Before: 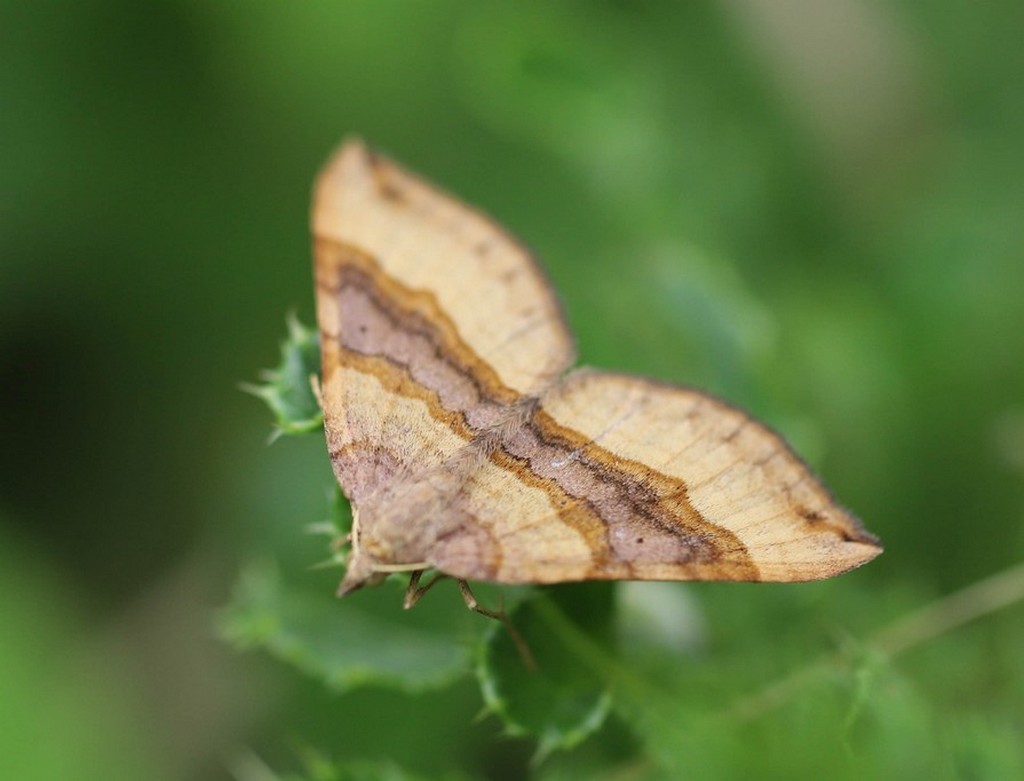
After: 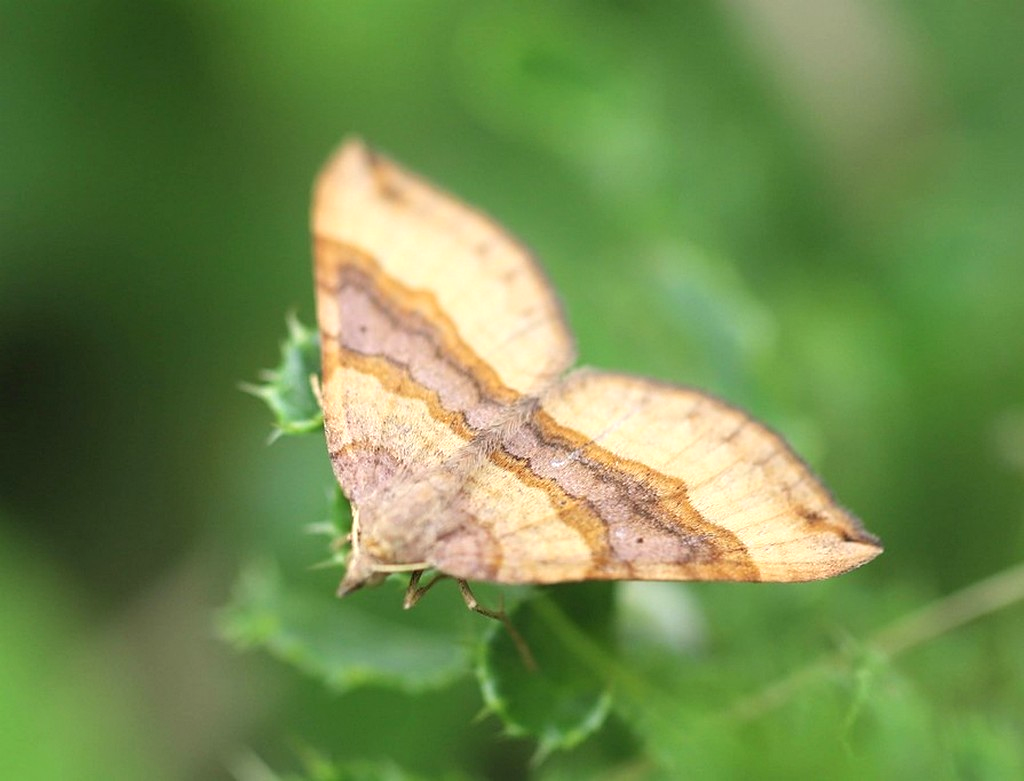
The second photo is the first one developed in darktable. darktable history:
exposure: exposure 0.556 EV, compensate highlight preservation false
bloom: size 13.65%, threshold 98.39%, strength 4.82%
local contrast: mode bilateral grid, contrast 100, coarseness 100, detail 94%, midtone range 0.2
sharpen: amount 0.2
